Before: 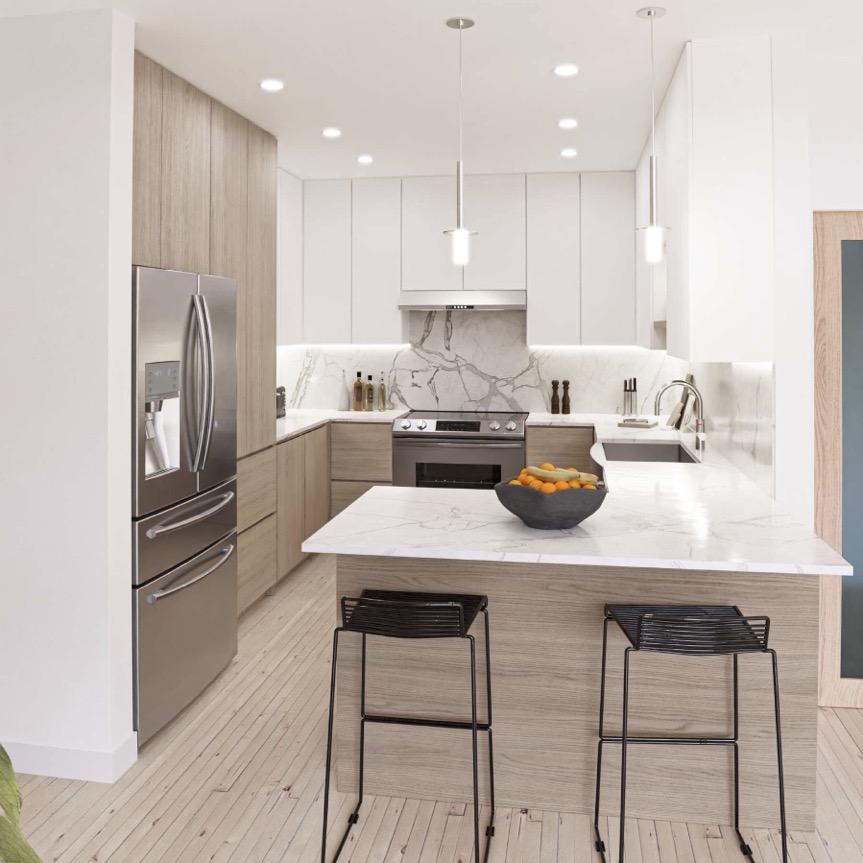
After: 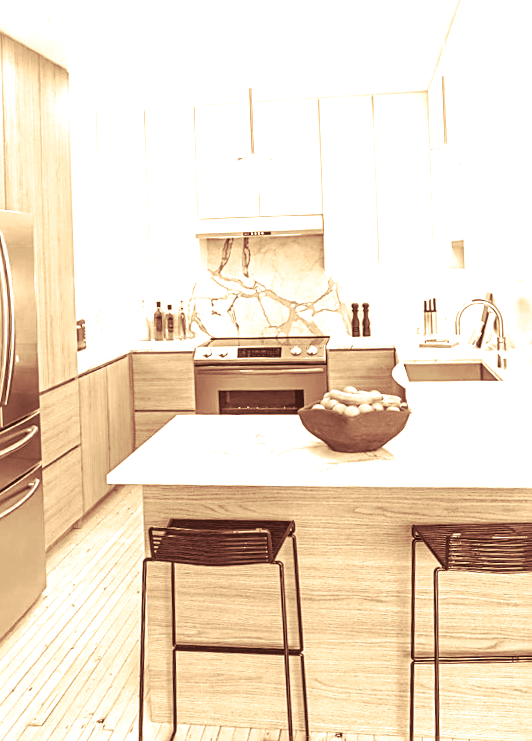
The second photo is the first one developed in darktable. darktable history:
contrast brightness saturation: saturation 0.1
split-toning: compress 20%
crop and rotate: left 22.918%, top 5.629%, right 14.711%, bottom 2.247%
sharpen: on, module defaults
local contrast: detail 150%
colorize: hue 28.8°, source mix 100%
rotate and perspective: rotation -2°, crop left 0.022, crop right 0.978, crop top 0.049, crop bottom 0.951
color balance rgb: linear chroma grading › global chroma 15%, perceptual saturation grading › global saturation 30%
